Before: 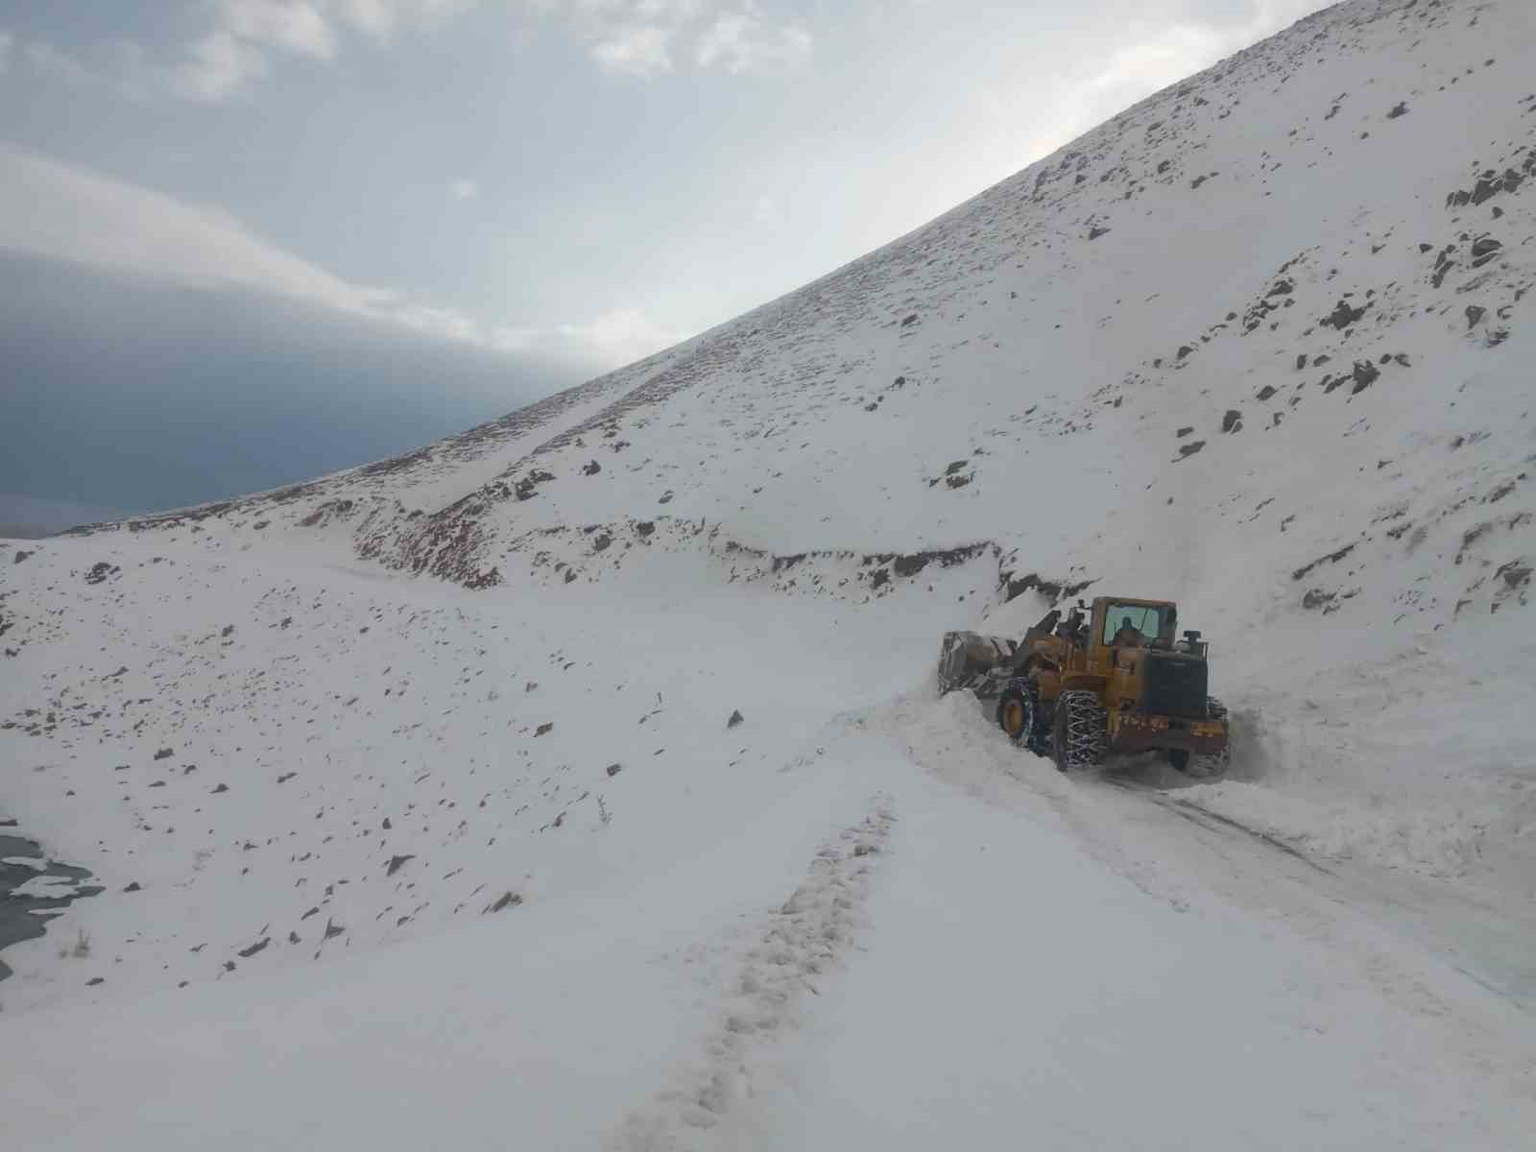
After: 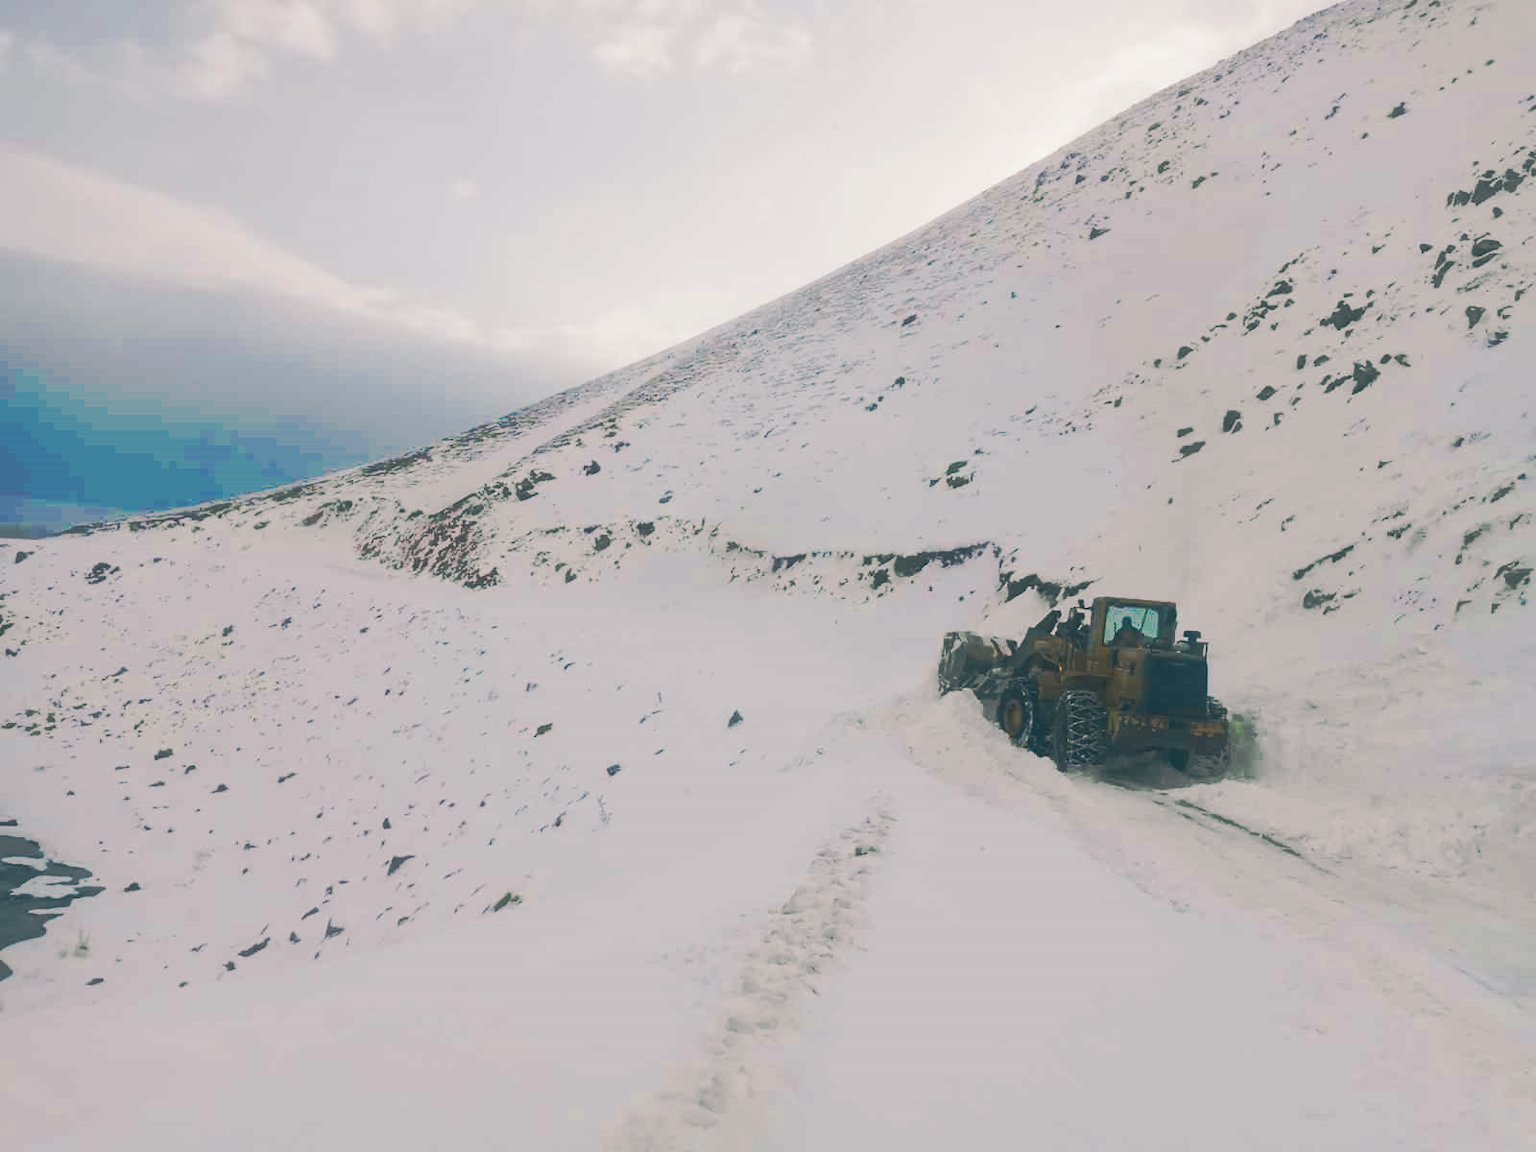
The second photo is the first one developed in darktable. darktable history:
tone curve: curves: ch0 [(0, 0) (0.003, 0.003) (0.011, 0.011) (0.025, 0.024) (0.044, 0.042) (0.069, 0.066) (0.1, 0.095) (0.136, 0.129) (0.177, 0.169) (0.224, 0.214) (0.277, 0.264) (0.335, 0.32) (0.399, 0.38) (0.468, 0.446) (0.543, 0.62) (0.623, 0.687) (0.709, 0.758) (0.801, 0.834) (0.898, 0.915) (1, 1)], preserve colors none
color look up table: target L [94.14, 92.8, 90.02, 82.77, 80.49, 74.29, 70.16, 66.87, 60.55, 55.8, 41.99, 28.92, 17.9, 93.37, 87.78, 81.27, 75.43, 72.54, 55.75, 60.74, 58.49, 54.55, 48.2, 37.28, 37.32, 24.23, 85.29, 81.21, 73.14, 70.4, 68.64, 67.74, 72.56, 60.97, 57.85, 49.62, 43.73, 44.68, 39.1, 26.41, 21.84, 19.13, 17.73, 80.6, 63.31, 55.45, 44.05, 52.84, 28.01], target a [-4.57, -6.641, -14.32, -20.5, -12.77, -13.91, -3.948, -53.54, -9.213, -39.15, -8.372, -28.36, -9.866, 2.738, 6.593, 16.48, 30.53, 35.68, 76.12, 39.01, 62.52, 20.8, 74.39, 40.66, 46.67, 6.353, 17.23, 5.299, 36.24, 3.318, 51.52, 30.54, 54.46, 15.3, 23.56, 67.6, 24.58, 63.22, 52.47, 29.4, 10.07, 6.632, -4.986, -17.45, -16.62, -9.641, 0.924, -31.26, -7.844], target b [23.7, 7.788, 20.14, 12.77, 28.65, 10.87, 66.78, 39.81, 32.49, 15.95, 8.329, 10.91, -3.839, 4.189, 21.23, 64.49, 10, 31.23, 42.18, 54.69, 62.12, 31.9, 16.95, 13.13, 29.86, 7.91, -7.013, -12.94, -24.73, 2.905, -8.521, -3.153, -27.43, -26.91, -50.89, -34.71, -39.68, -58.67, -25.44, -65.64, -3.647, -32.96, -10.25, -4.691, -38.85, -23.41, -54.11, -8.712, -27.28], num patches 49
